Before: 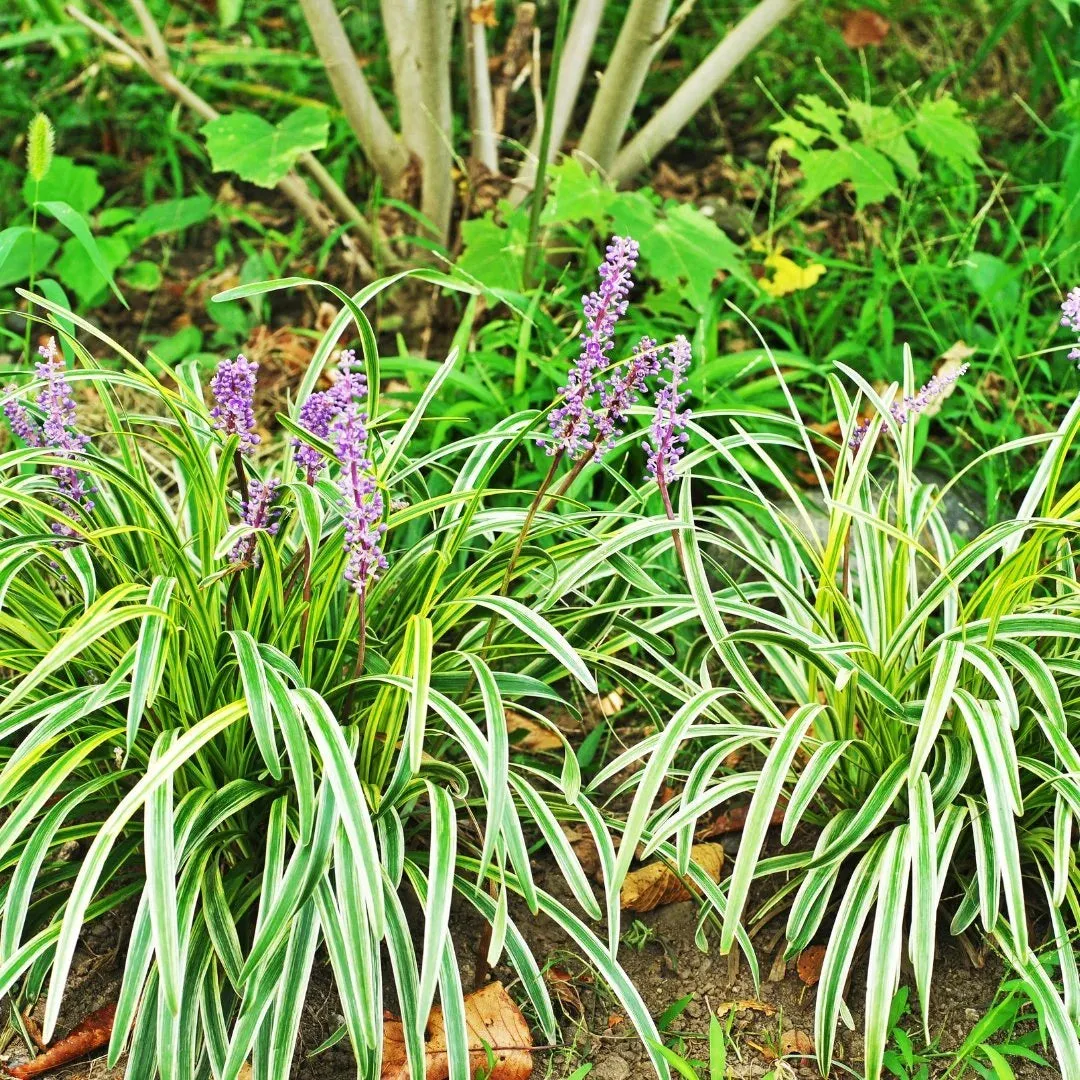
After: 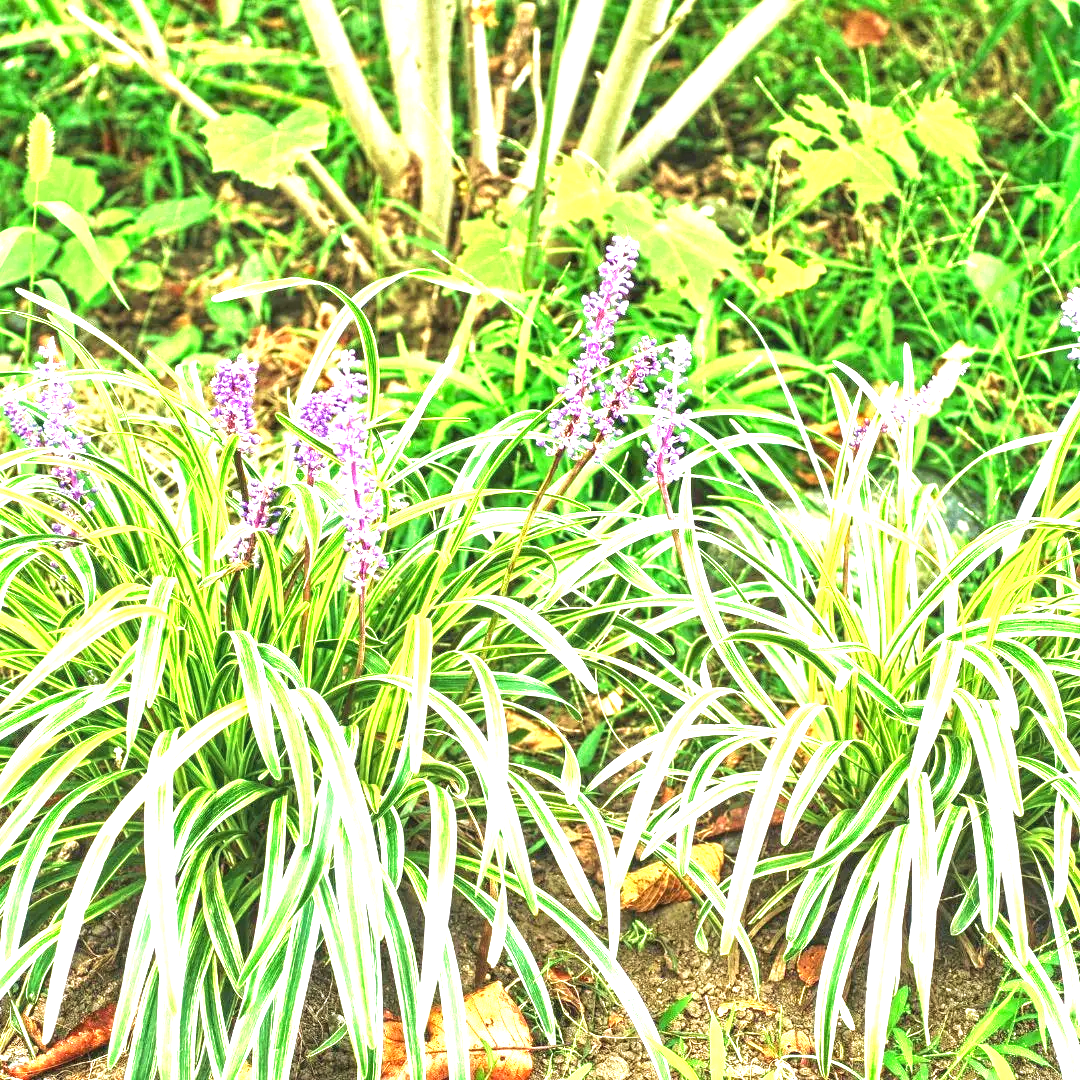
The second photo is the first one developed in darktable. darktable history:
velvia: on, module defaults
exposure: black level correction 0, exposure 1.45 EV, compensate exposure bias true, compensate highlight preservation false
local contrast: on, module defaults
